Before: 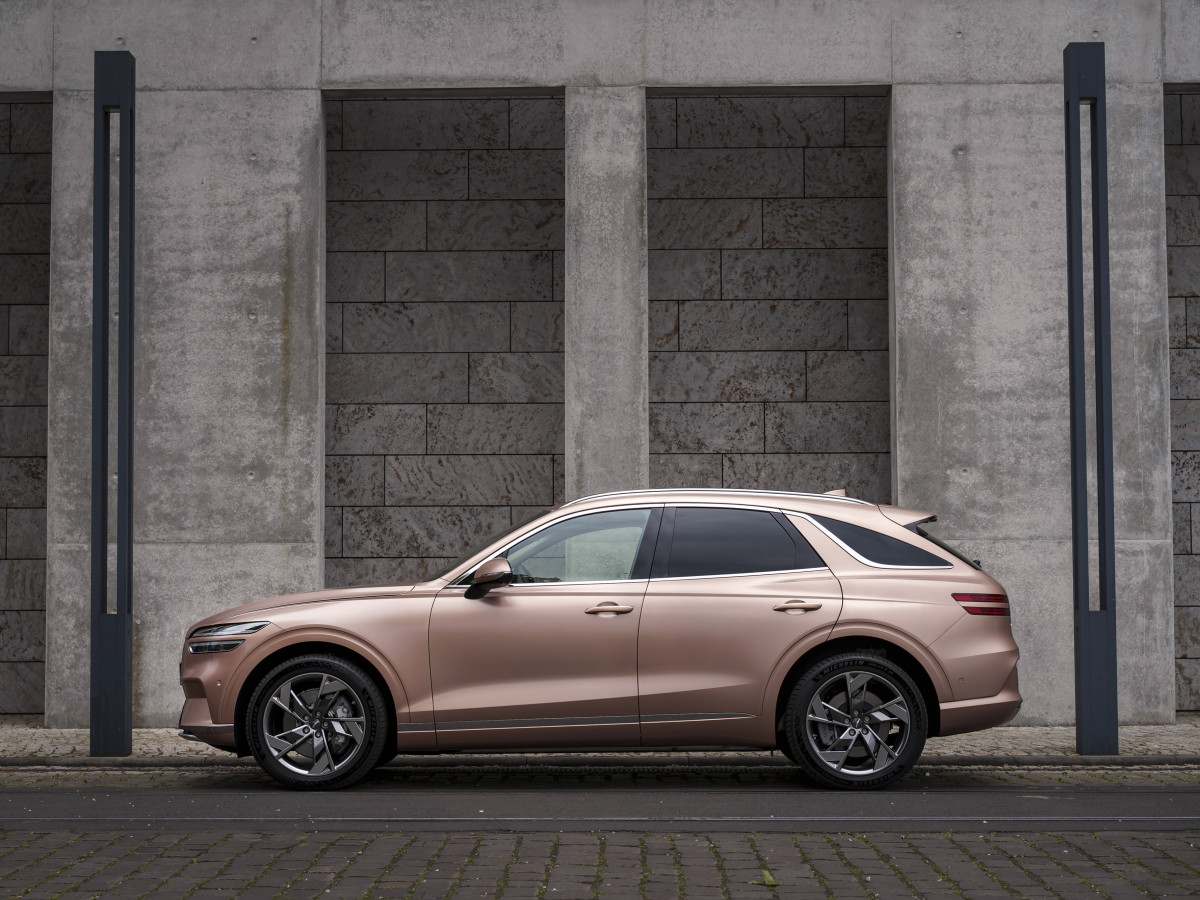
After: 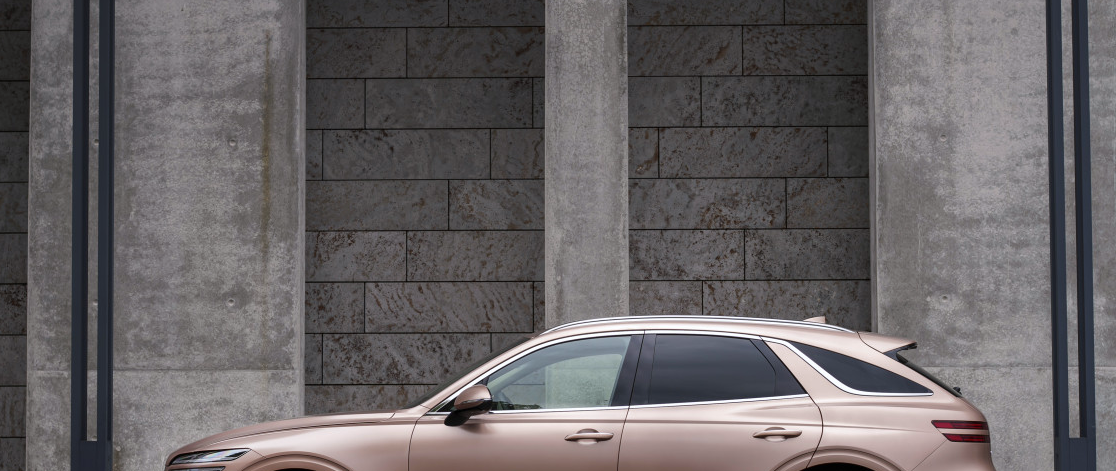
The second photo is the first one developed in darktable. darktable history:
crop: left 1.744%, top 19.225%, right 5.069%, bottom 28.357%
white balance: red 0.988, blue 1.017
